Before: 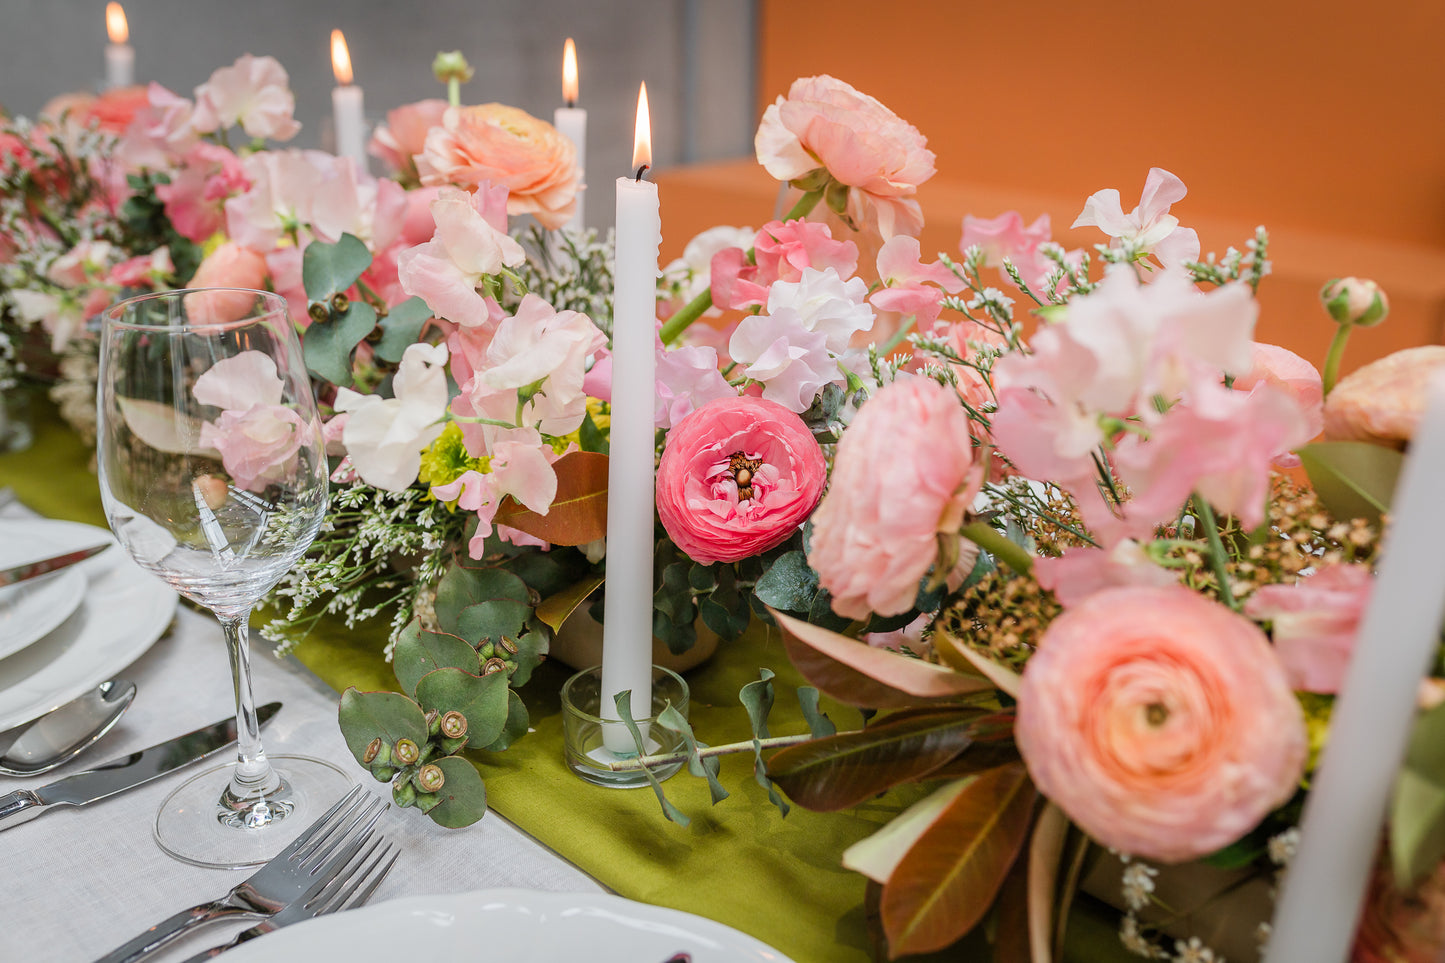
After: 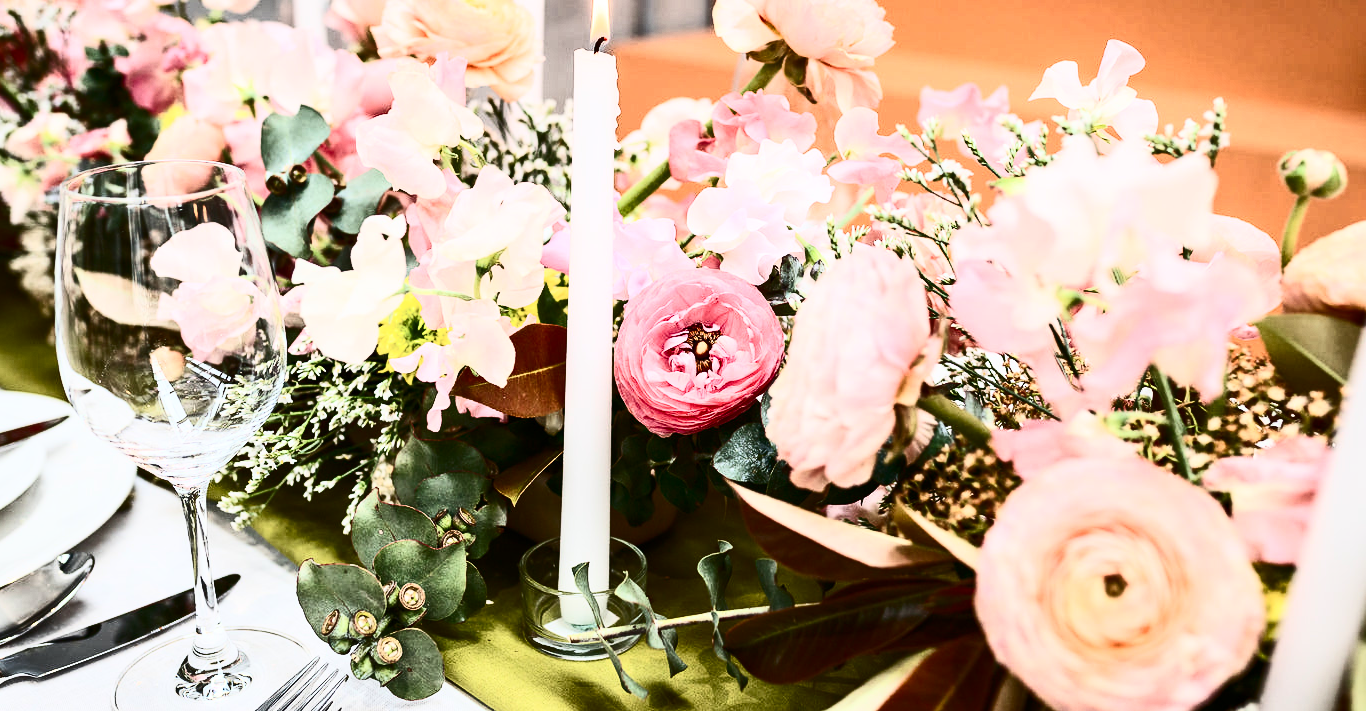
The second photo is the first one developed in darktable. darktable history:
crop and rotate: left 2.966%, top 13.354%, right 2.435%, bottom 12.796%
contrast brightness saturation: contrast 0.912, brightness 0.198
shadows and highlights: shadows 20.86, highlights -36.54, soften with gaussian
